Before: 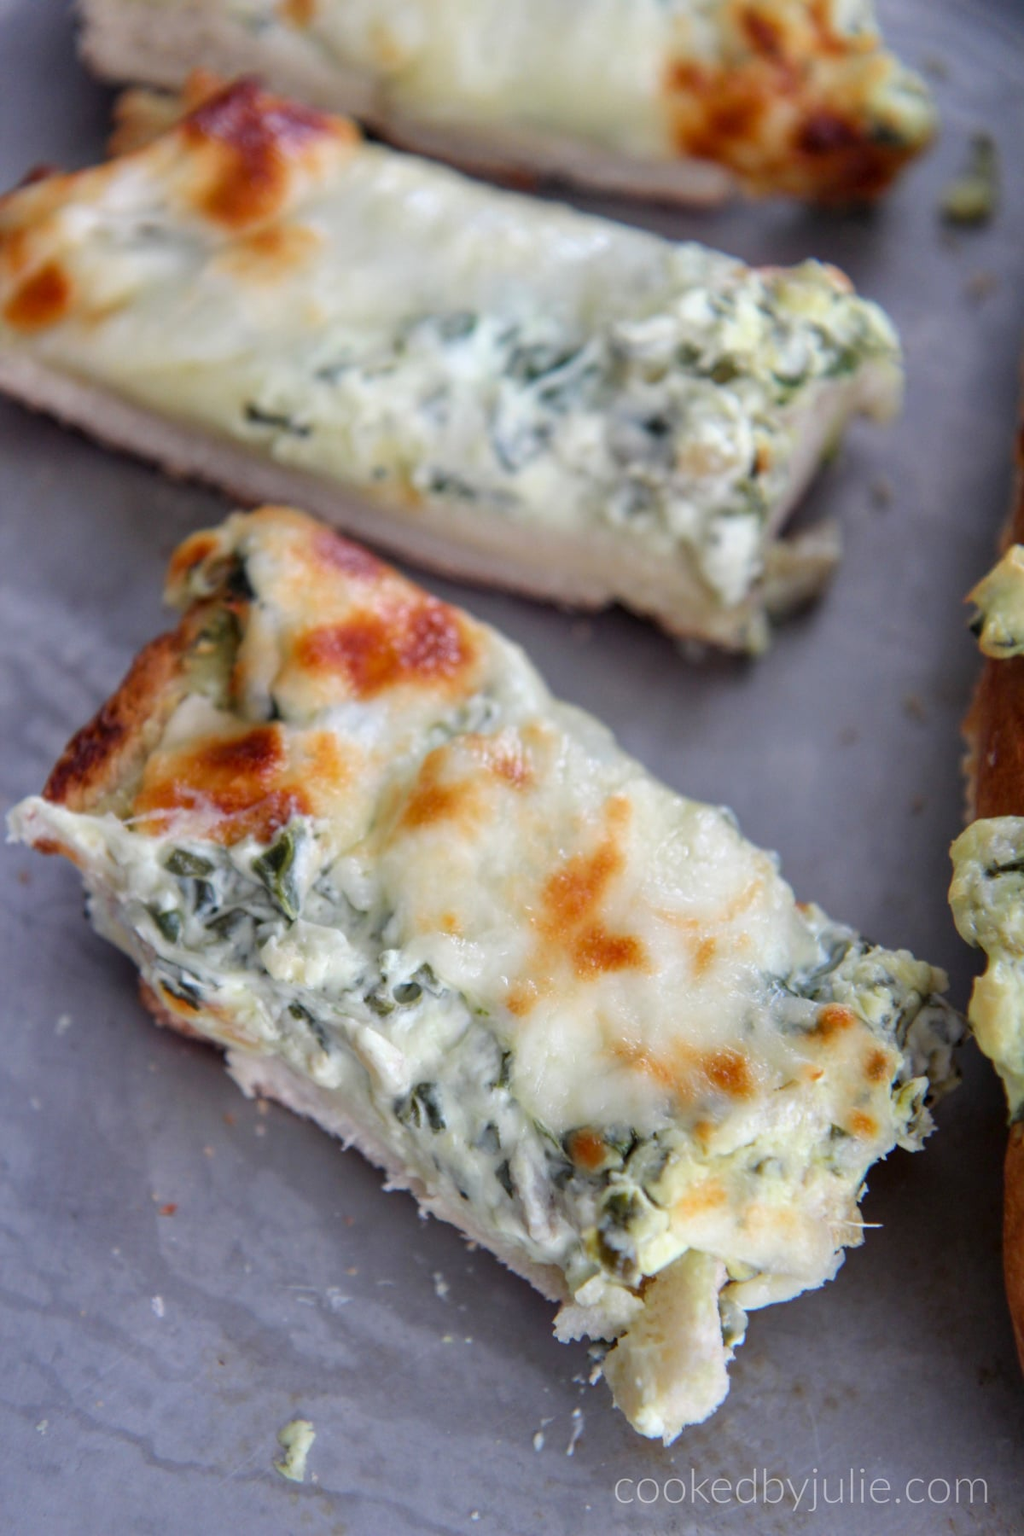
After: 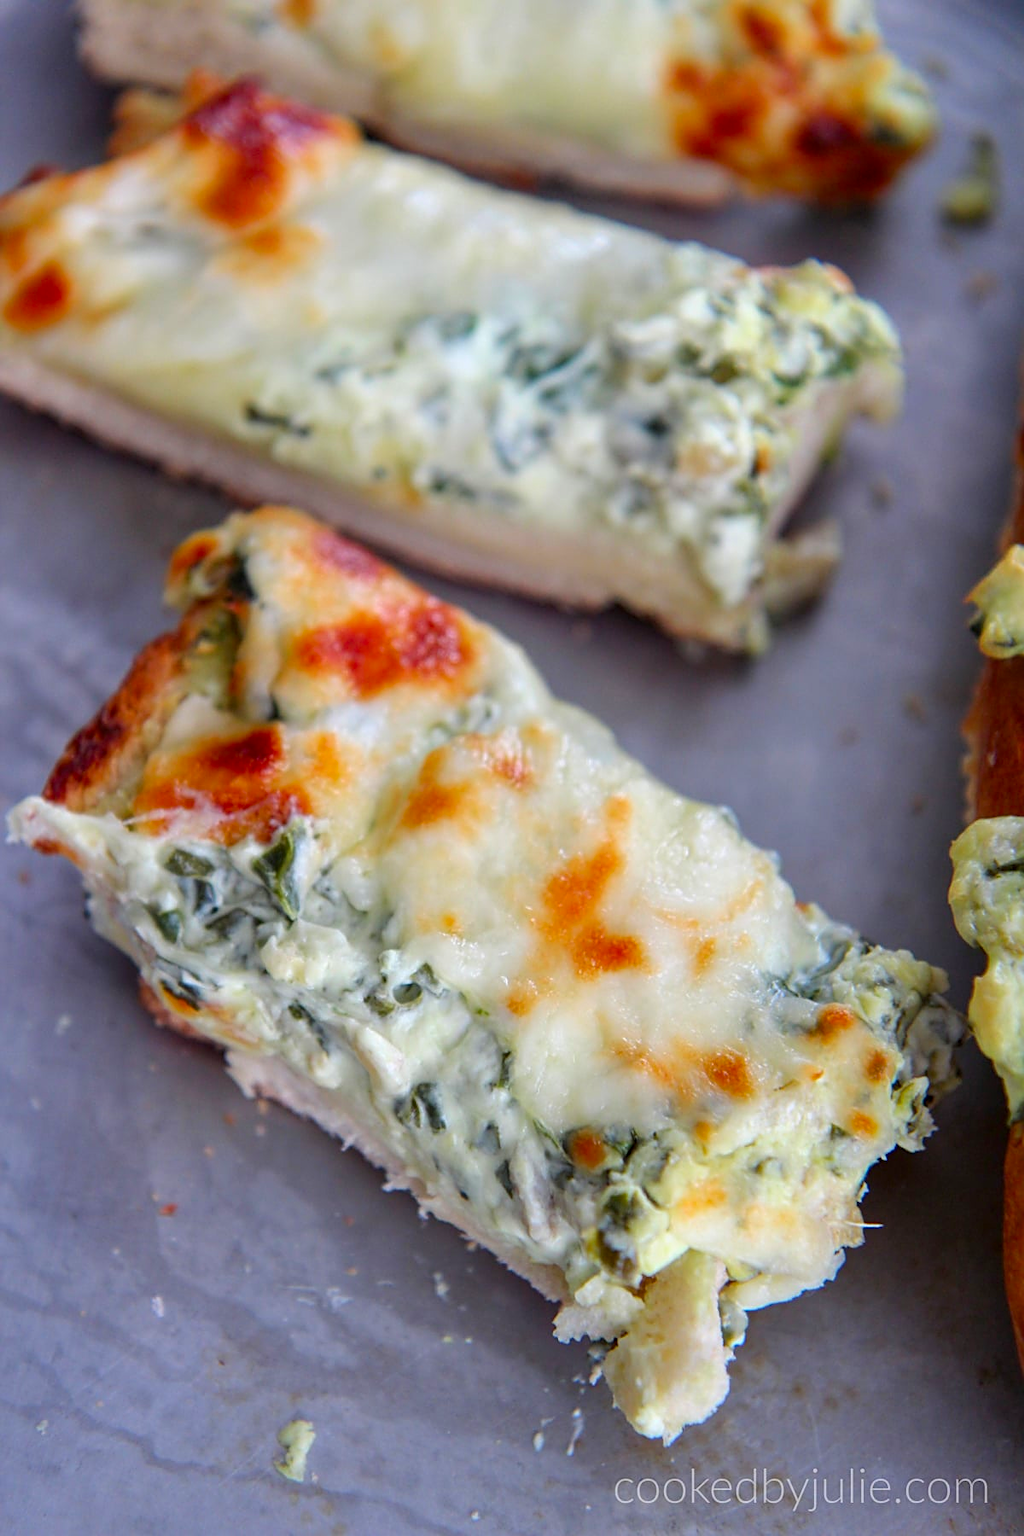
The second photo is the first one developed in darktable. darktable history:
color correction: highlights b* -0.004, saturation 1.36
sharpen: on, module defaults
